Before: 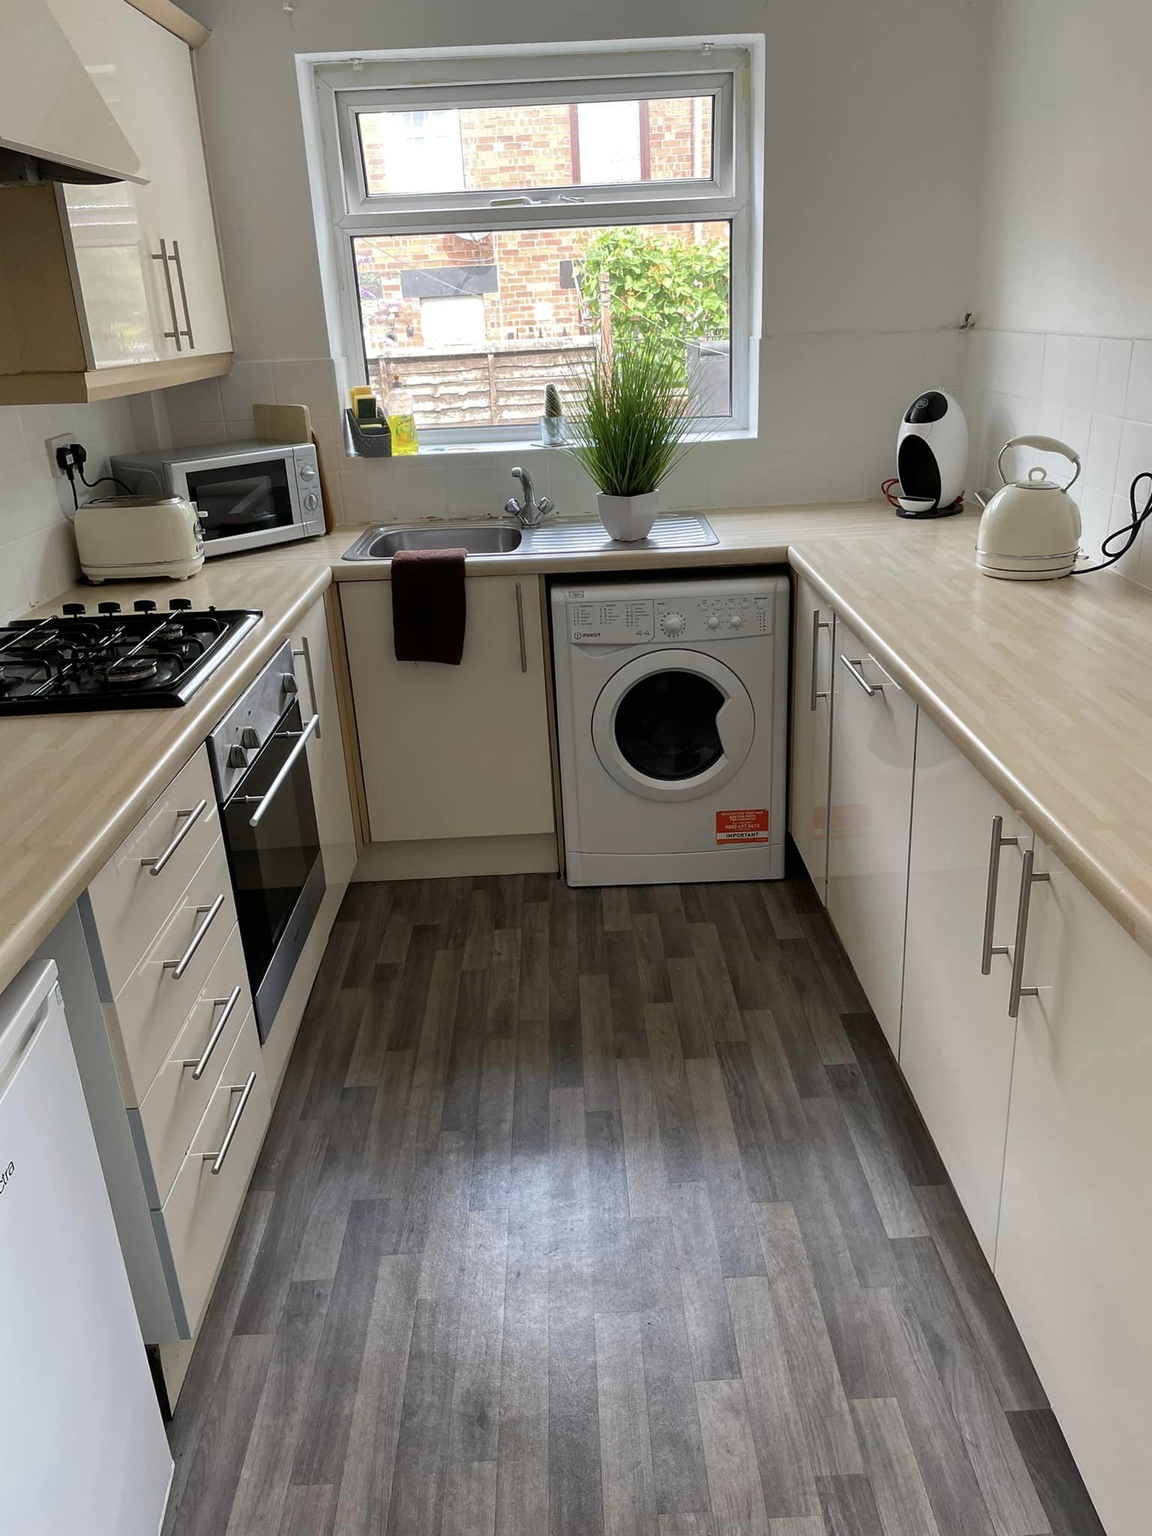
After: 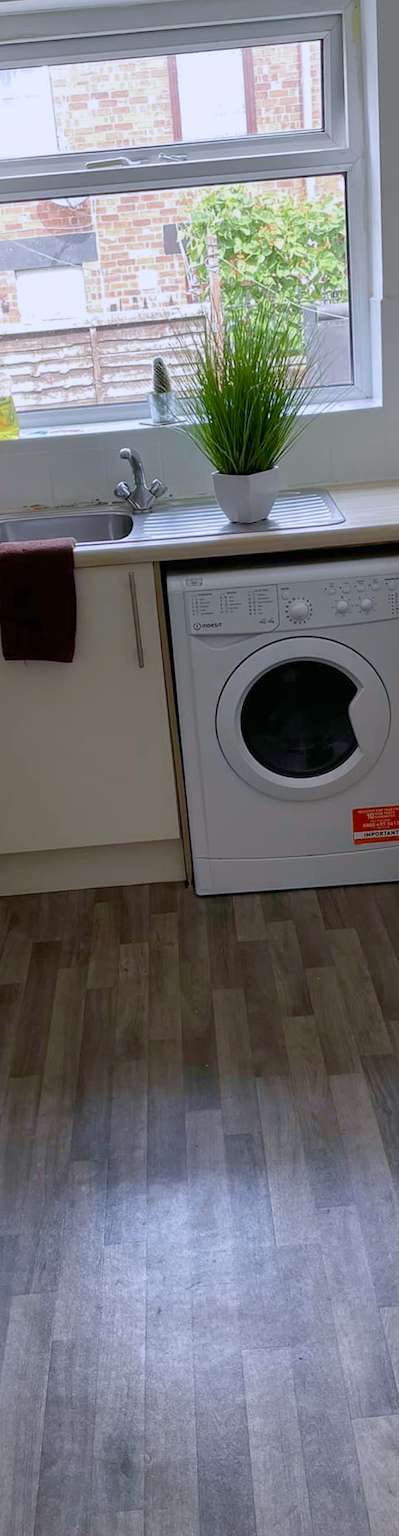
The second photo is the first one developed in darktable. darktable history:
crop: left 33.36%, right 33.36%
white balance: red 0.967, blue 1.119, emerald 0.756
rotate and perspective: rotation -2.12°, lens shift (vertical) 0.009, lens shift (horizontal) -0.008, automatic cropping original format, crop left 0.036, crop right 0.964, crop top 0.05, crop bottom 0.959
color balance rgb: shadows lift › chroma 1%, shadows lift › hue 113°, highlights gain › chroma 0.2%, highlights gain › hue 333°, perceptual saturation grading › global saturation 20%, perceptual saturation grading › highlights -50%, perceptual saturation grading › shadows 25%, contrast -10%
base curve: curves: ch0 [(0, 0) (0.989, 0.992)], preserve colors none
